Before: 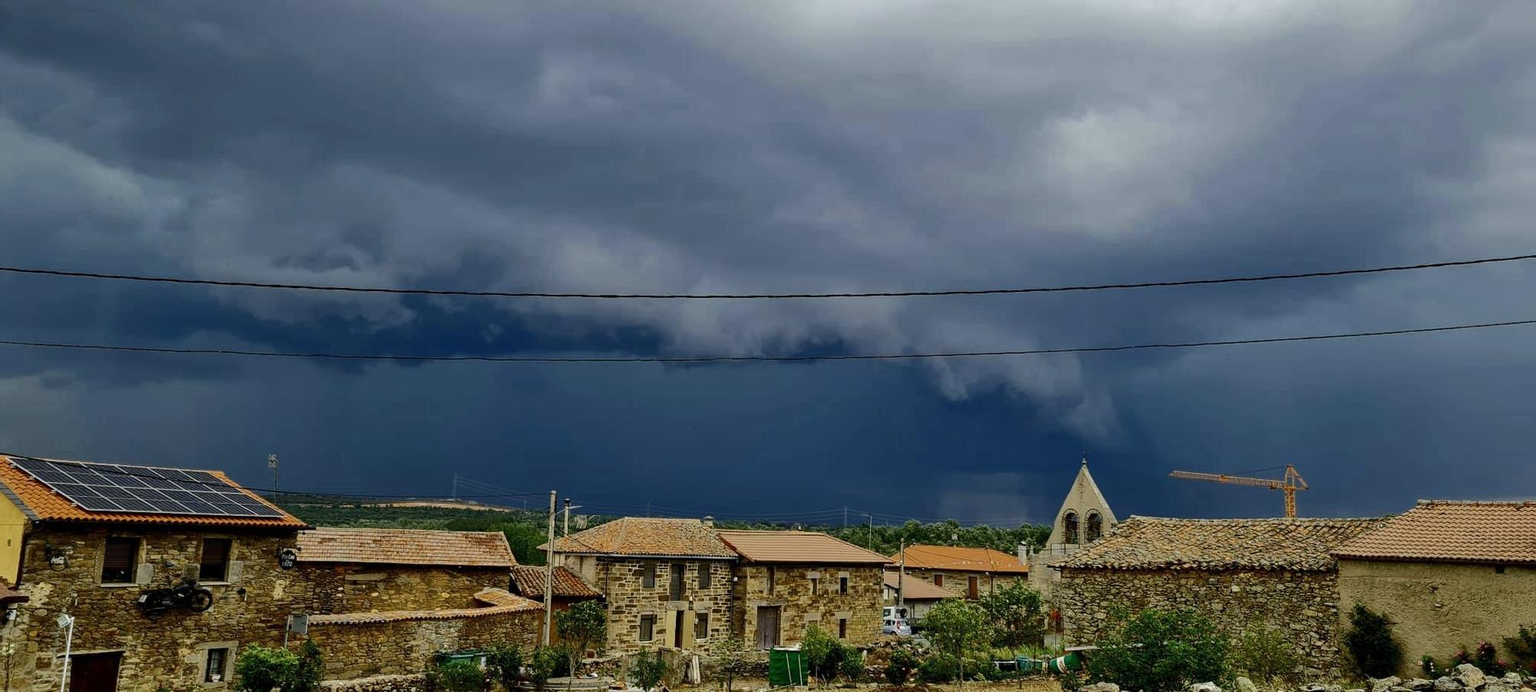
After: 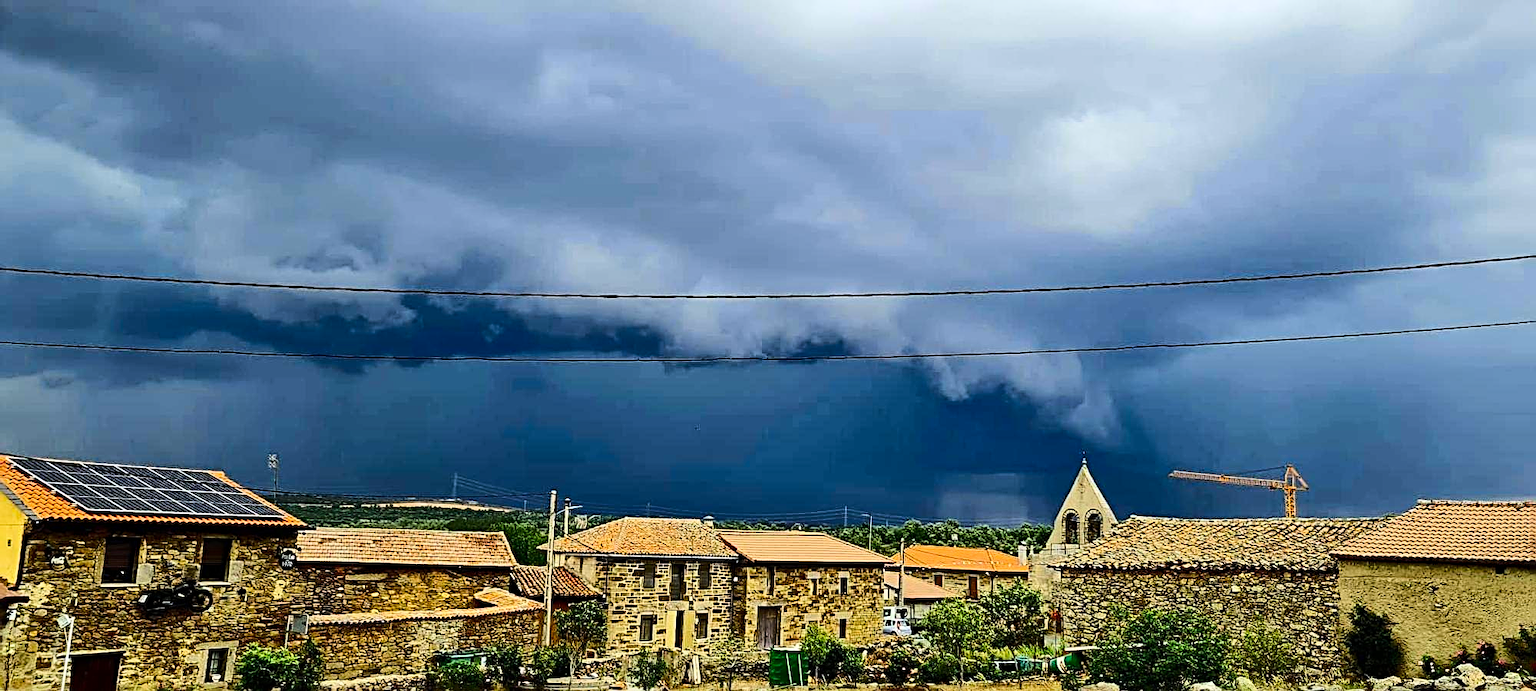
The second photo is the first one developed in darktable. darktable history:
contrast brightness saturation: contrast 0.09, saturation 0.28
sharpen: radius 3.025, amount 0.757
base curve: curves: ch0 [(0, 0) (0.032, 0.037) (0.105, 0.228) (0.435, 0.76) (0.856, 0.983) (1, 1)]
